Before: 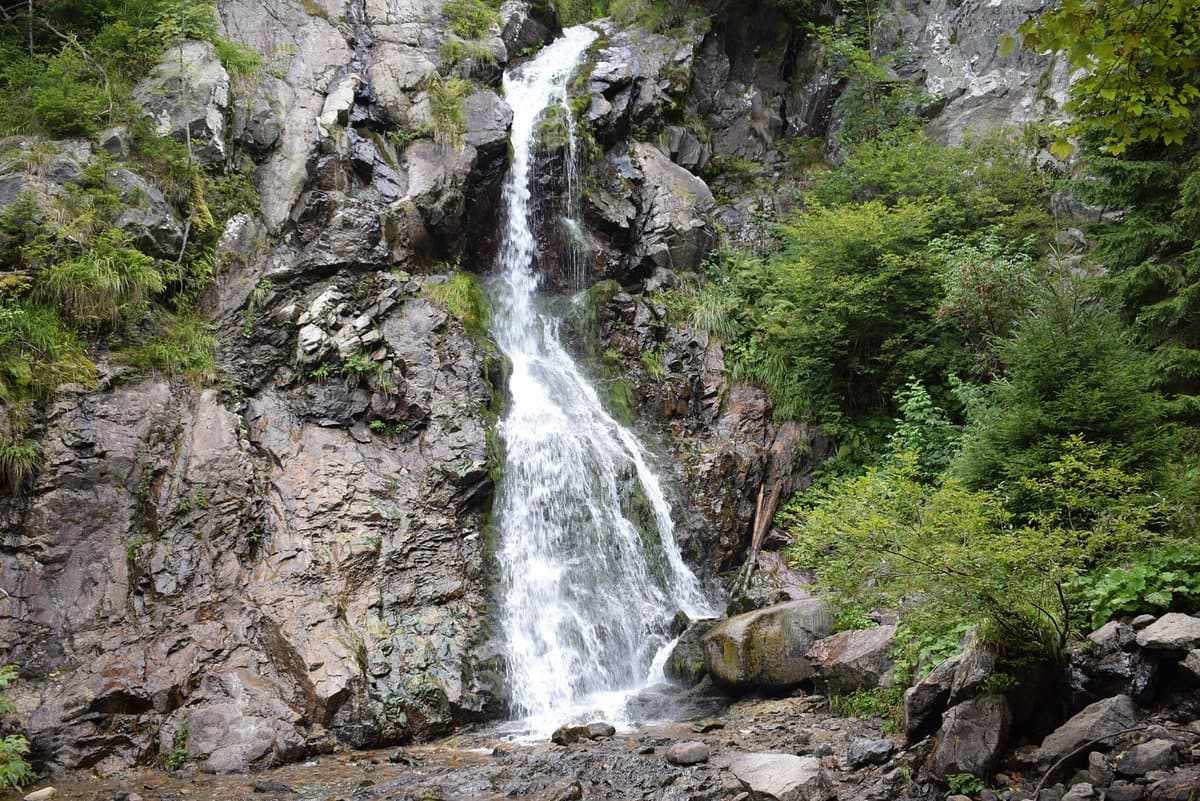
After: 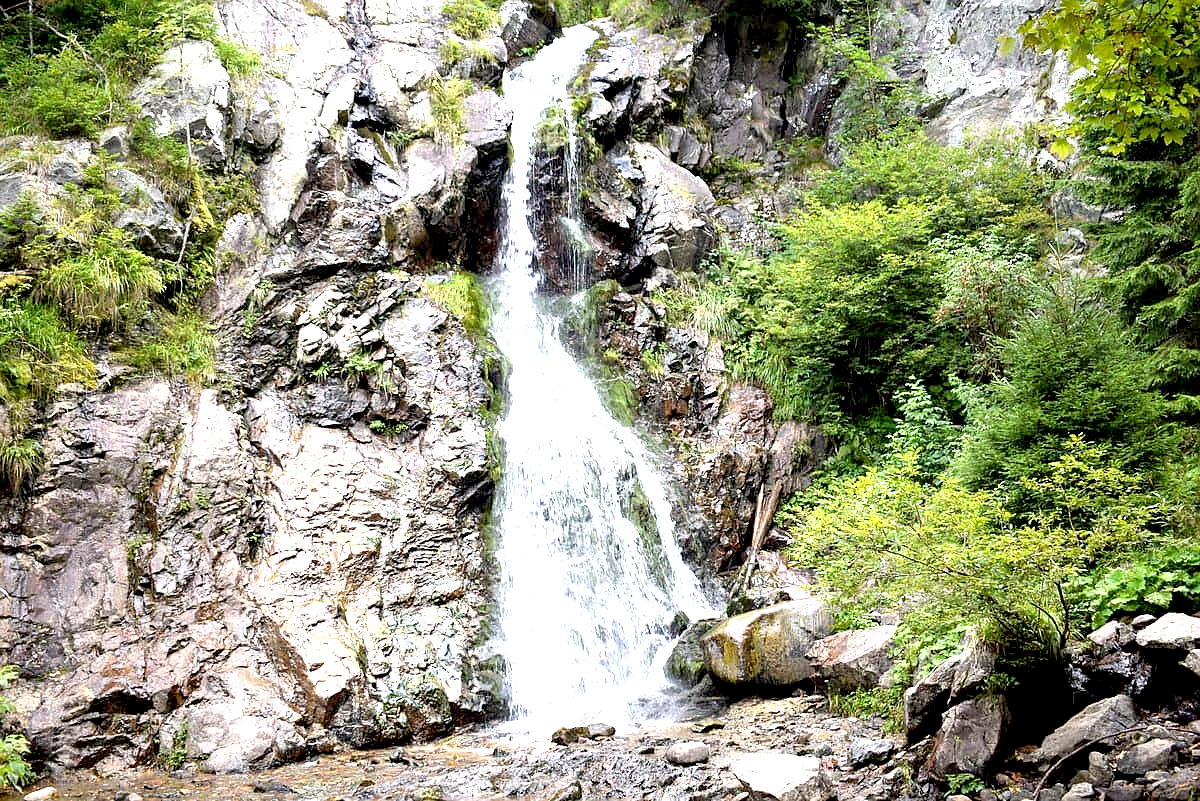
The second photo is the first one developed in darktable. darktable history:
sharpen: radius 1, threshold 1
exposure: black level correction 0.009, exposure 1.425 EV, compensate highlight preservation false
